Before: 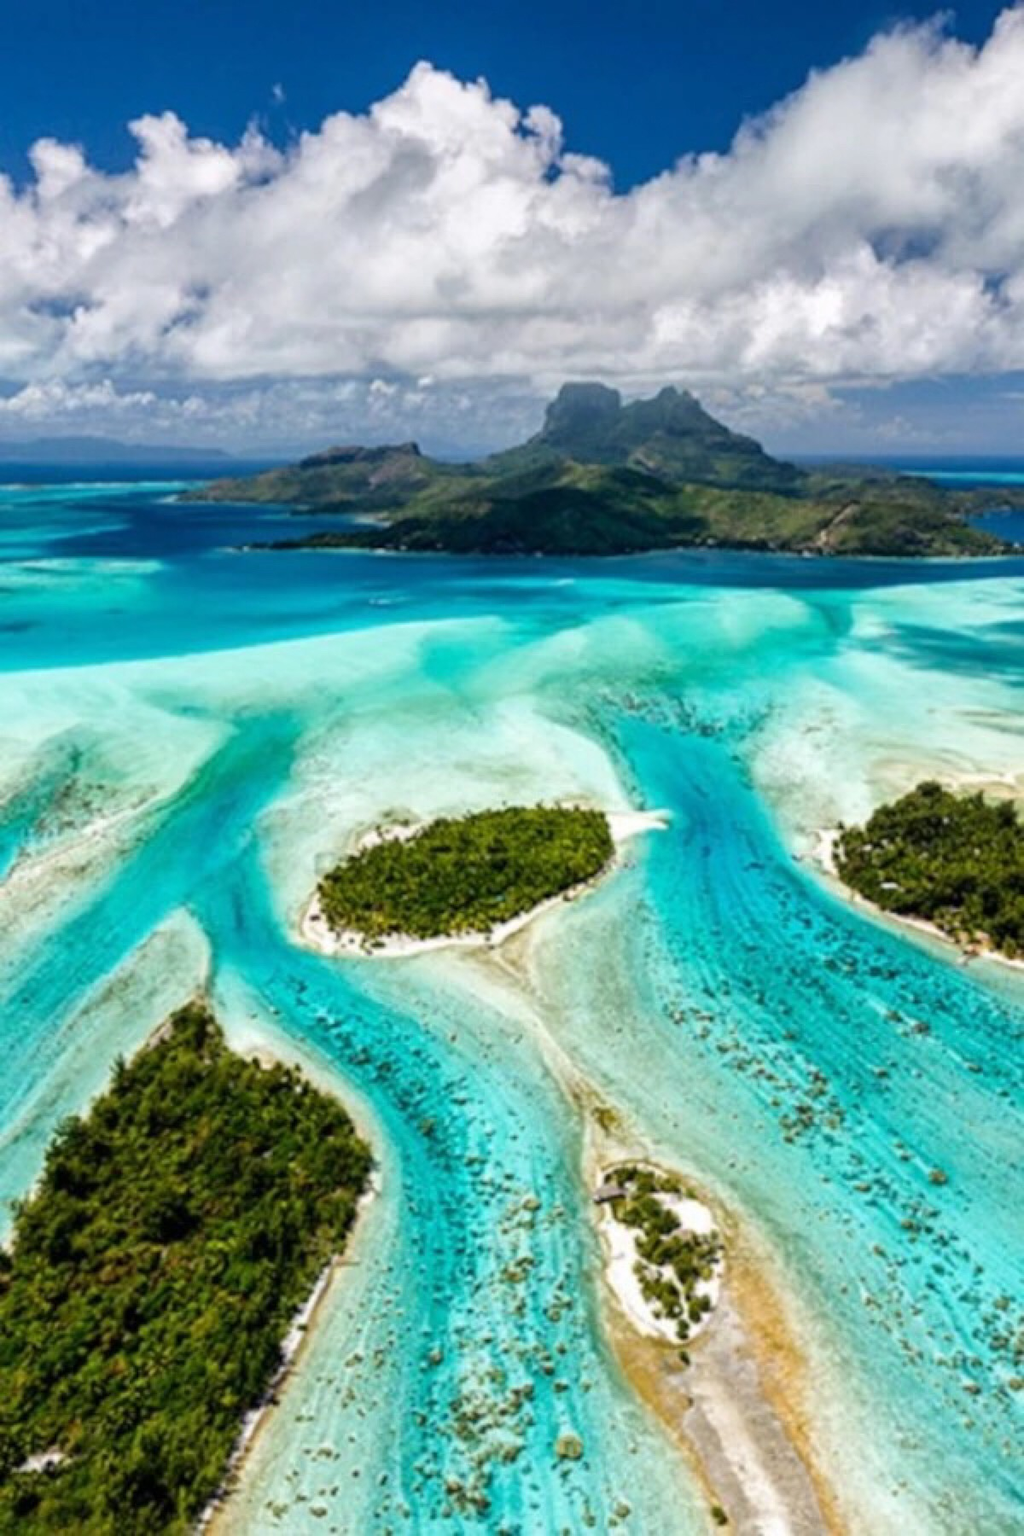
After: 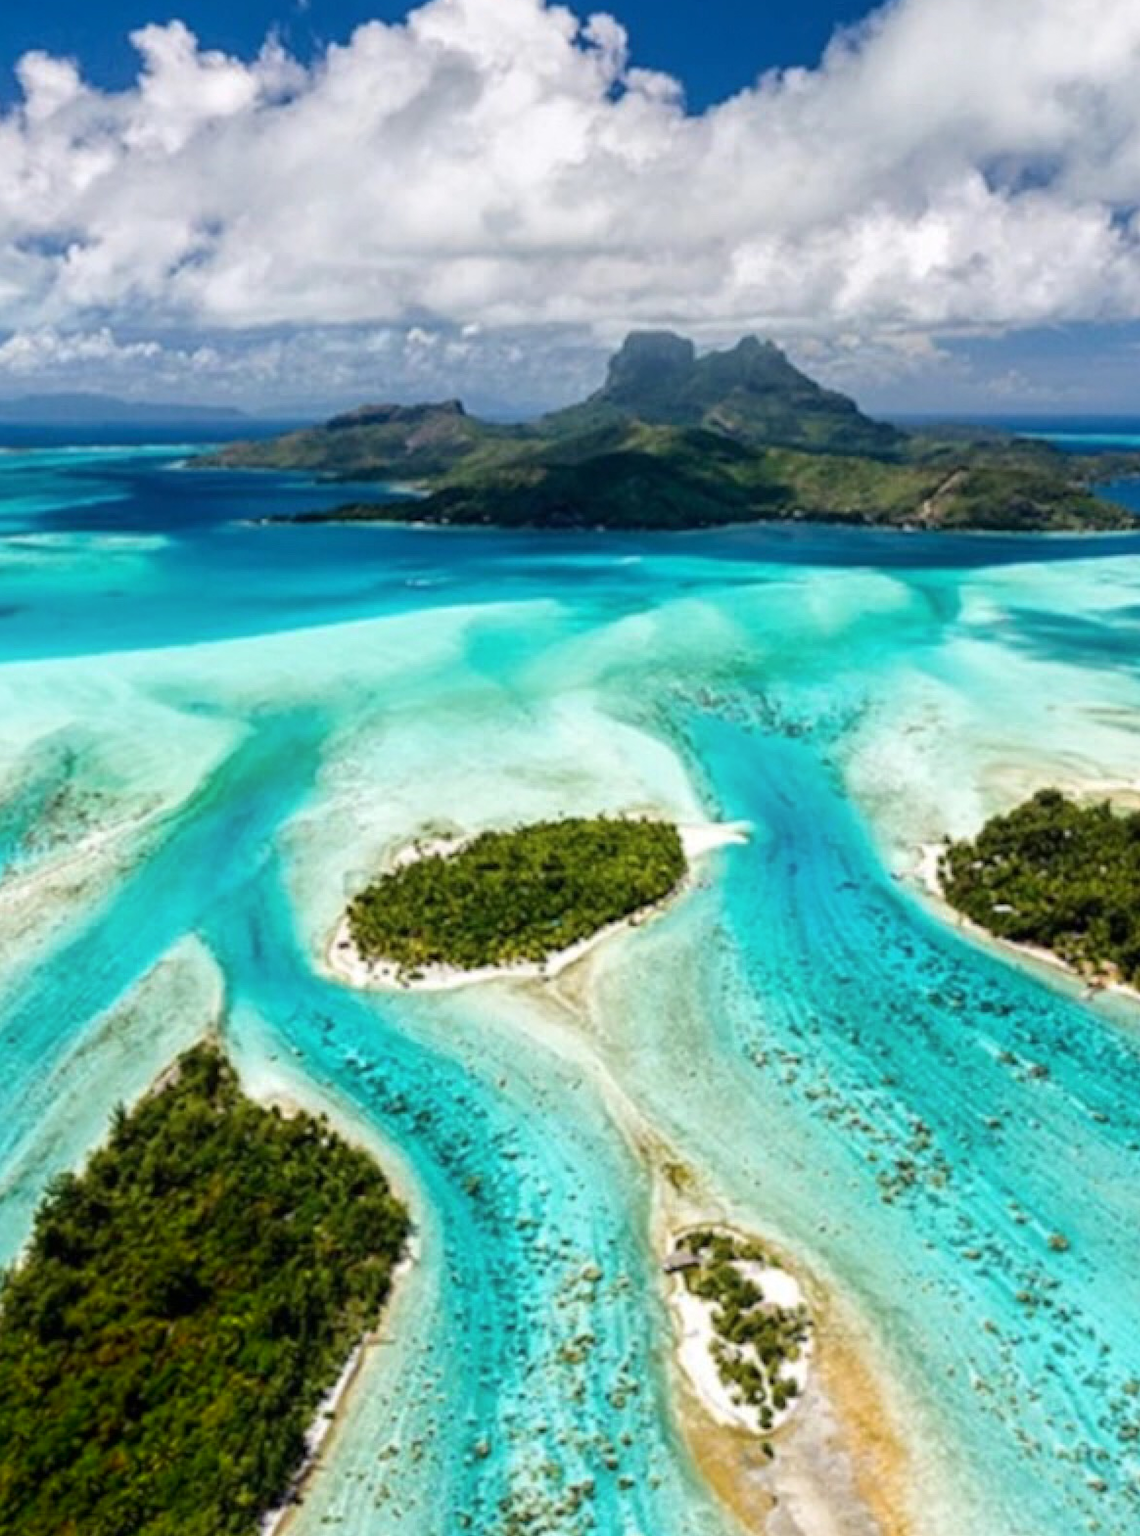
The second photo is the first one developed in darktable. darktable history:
shadows and highlights: shadows -70, highlights 35, soften with gaussian
tone equalizer: on, module defaults
crop: left 1.507%, top 6.147%, right 1.379%, bottom 6.637%
